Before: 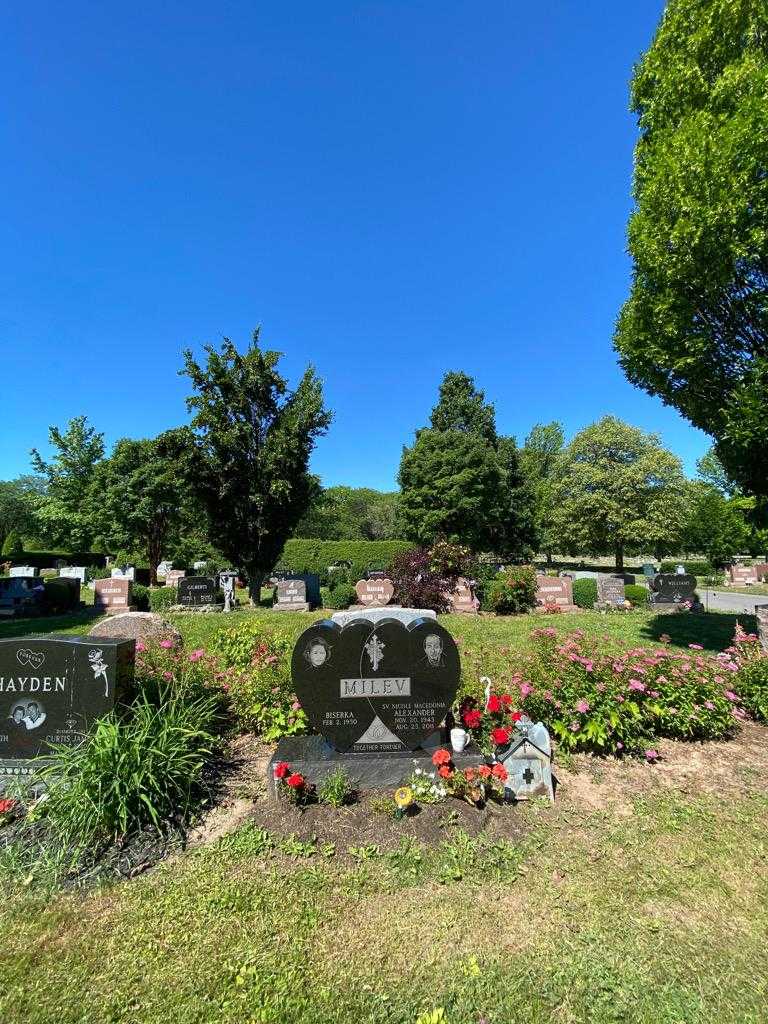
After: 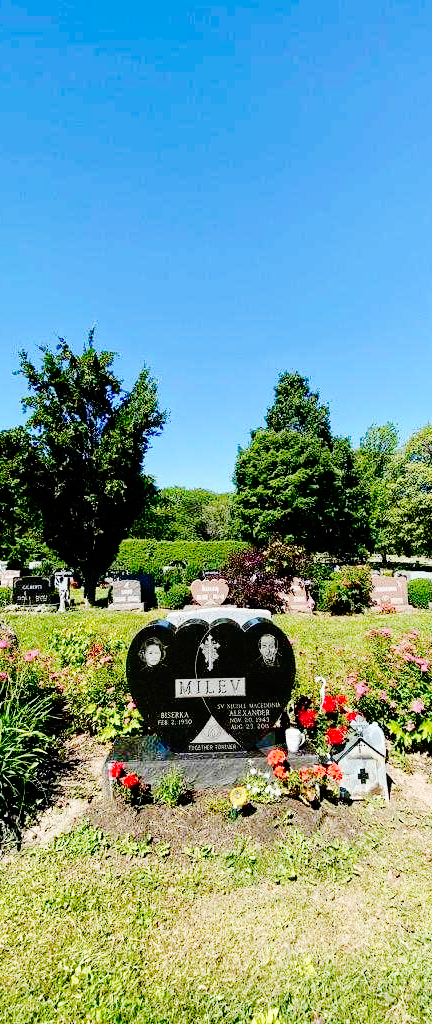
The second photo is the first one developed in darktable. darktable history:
base curve: curves: ch0 [(0, 0) (0.036, 0.01) (0.123, 0.254) (0.258, 0.504) (0.507, 0.748) (1, 1)], preserve colors none
crop: left 21.496%, right 22.254%
